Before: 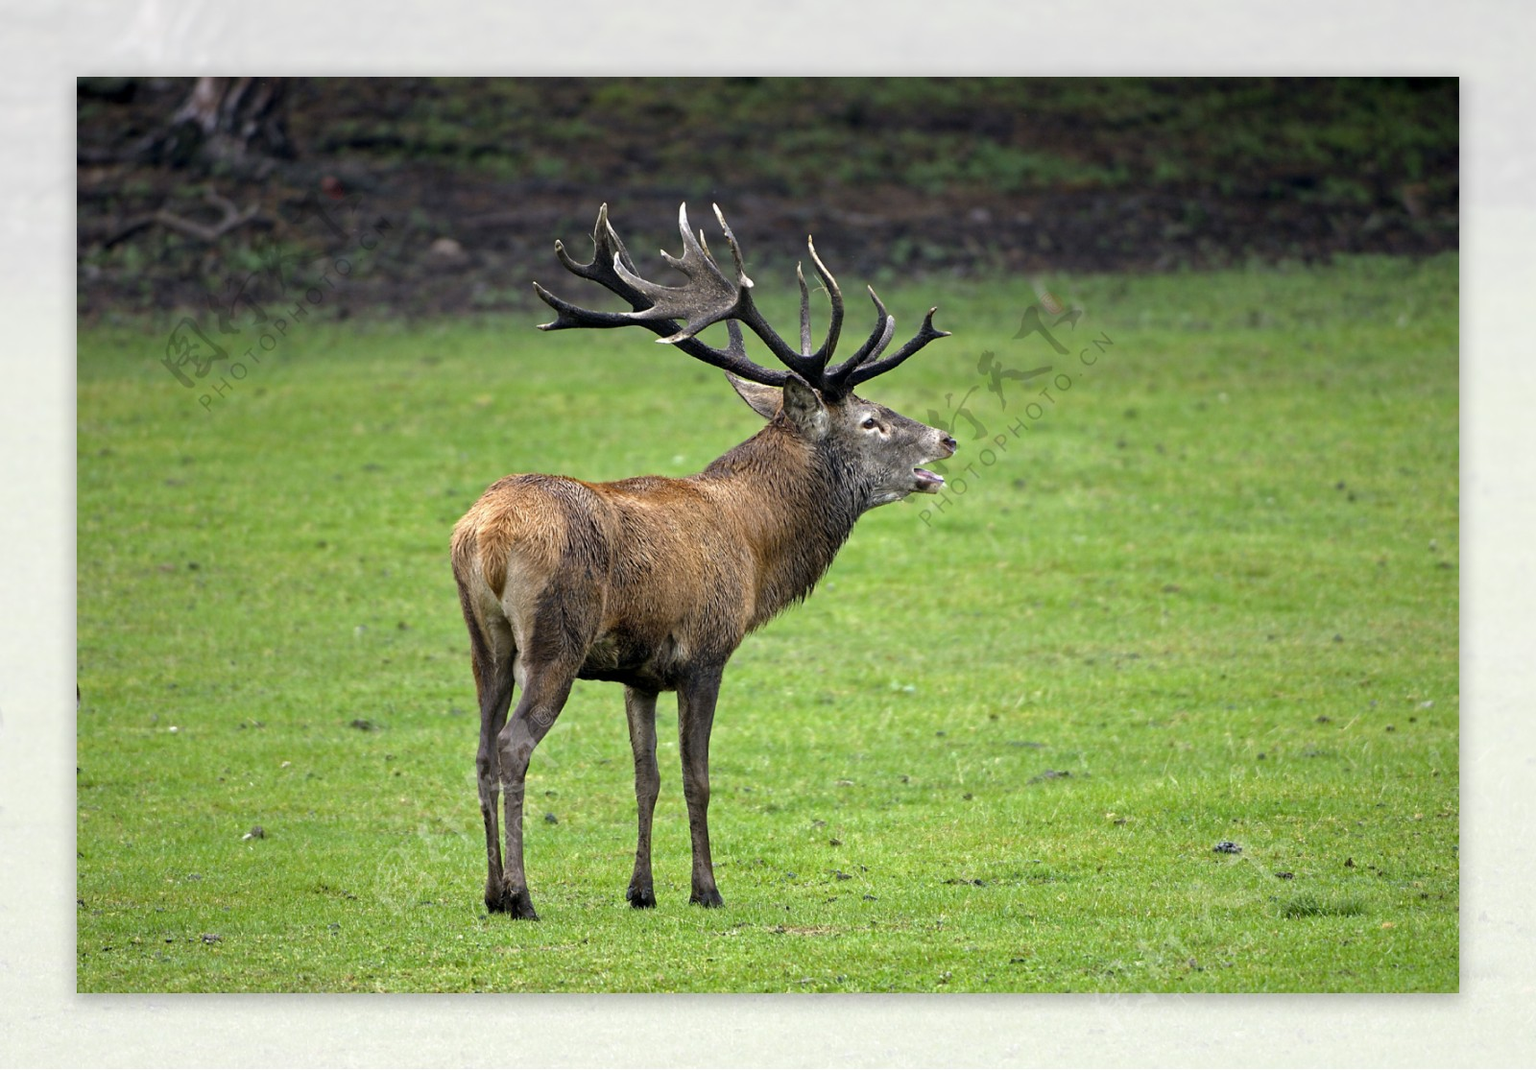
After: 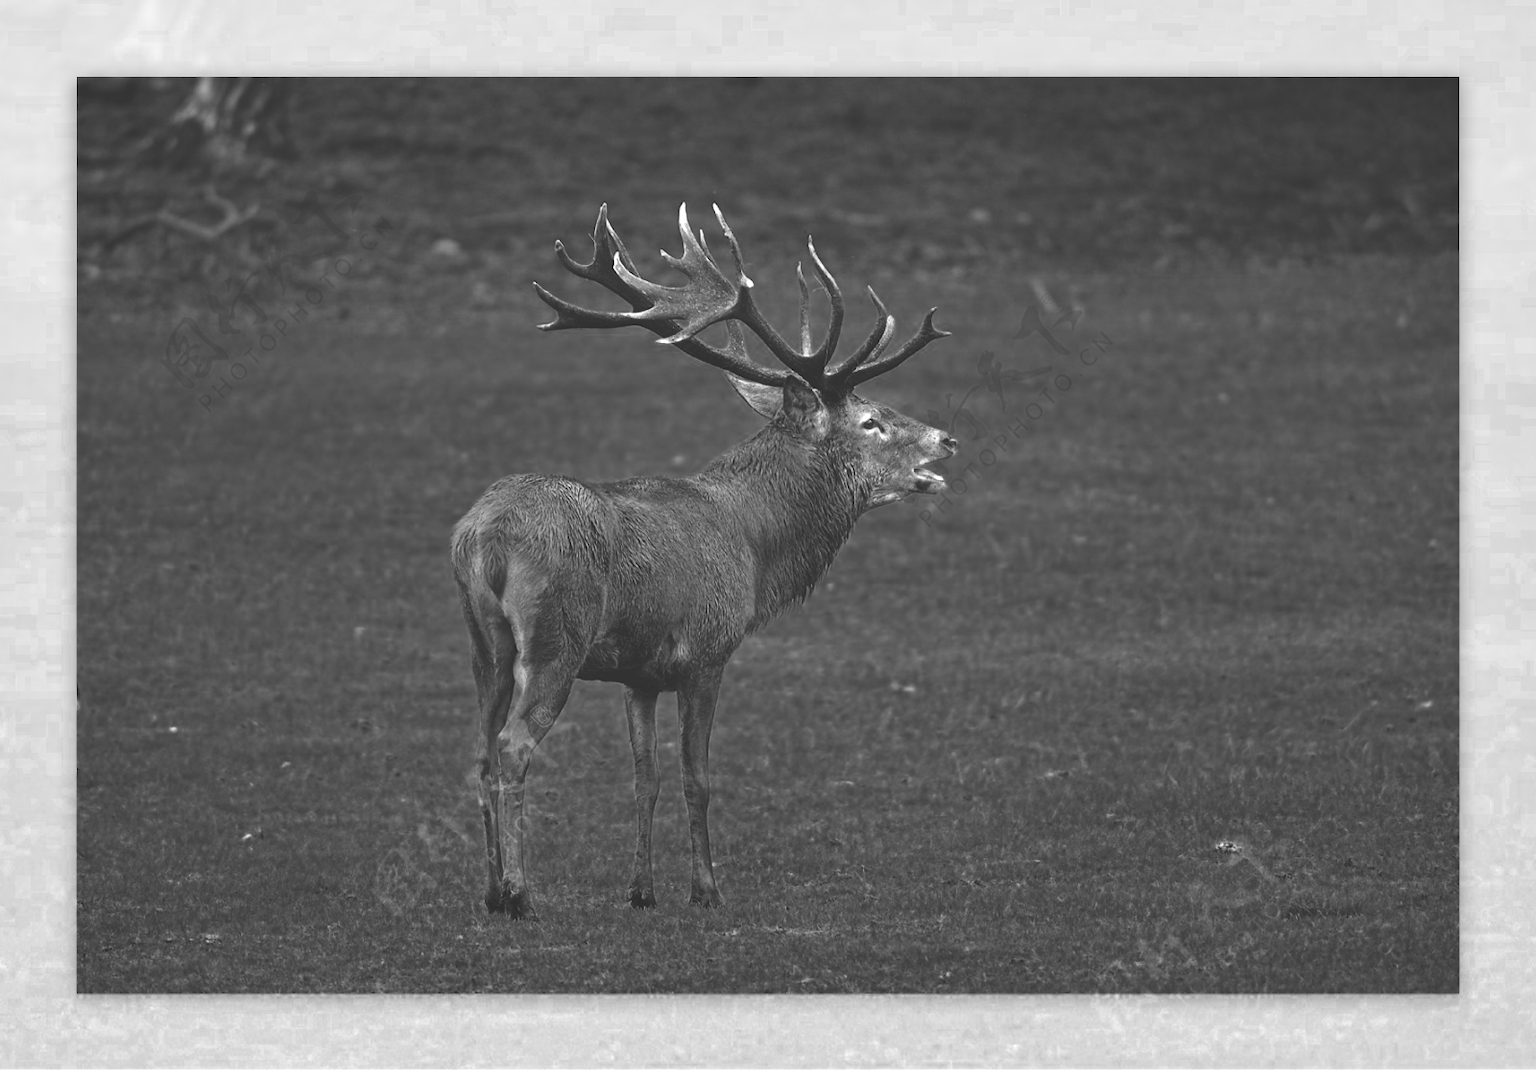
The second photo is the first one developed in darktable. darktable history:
contrast equalizer: octaves 7, y [[0.6 ×6], [0.55 ×6], [0 ×6], [0 ×6], [0 ×6]], mix 0.303
exposure: black level correction -0.04, exposure 0.062 EV, compensate exposure bias true, compensate highlight preservation false
color zones: curves: ch0 [(0.287, 0.048) (0.493, 0.484) (0.737, 0.816)]; ch1 [(0, 0) (0.143, 0) (0.286, 0) (0.429, 0) (0.571, 0) (0.714, 0) (0.857, 0)]
